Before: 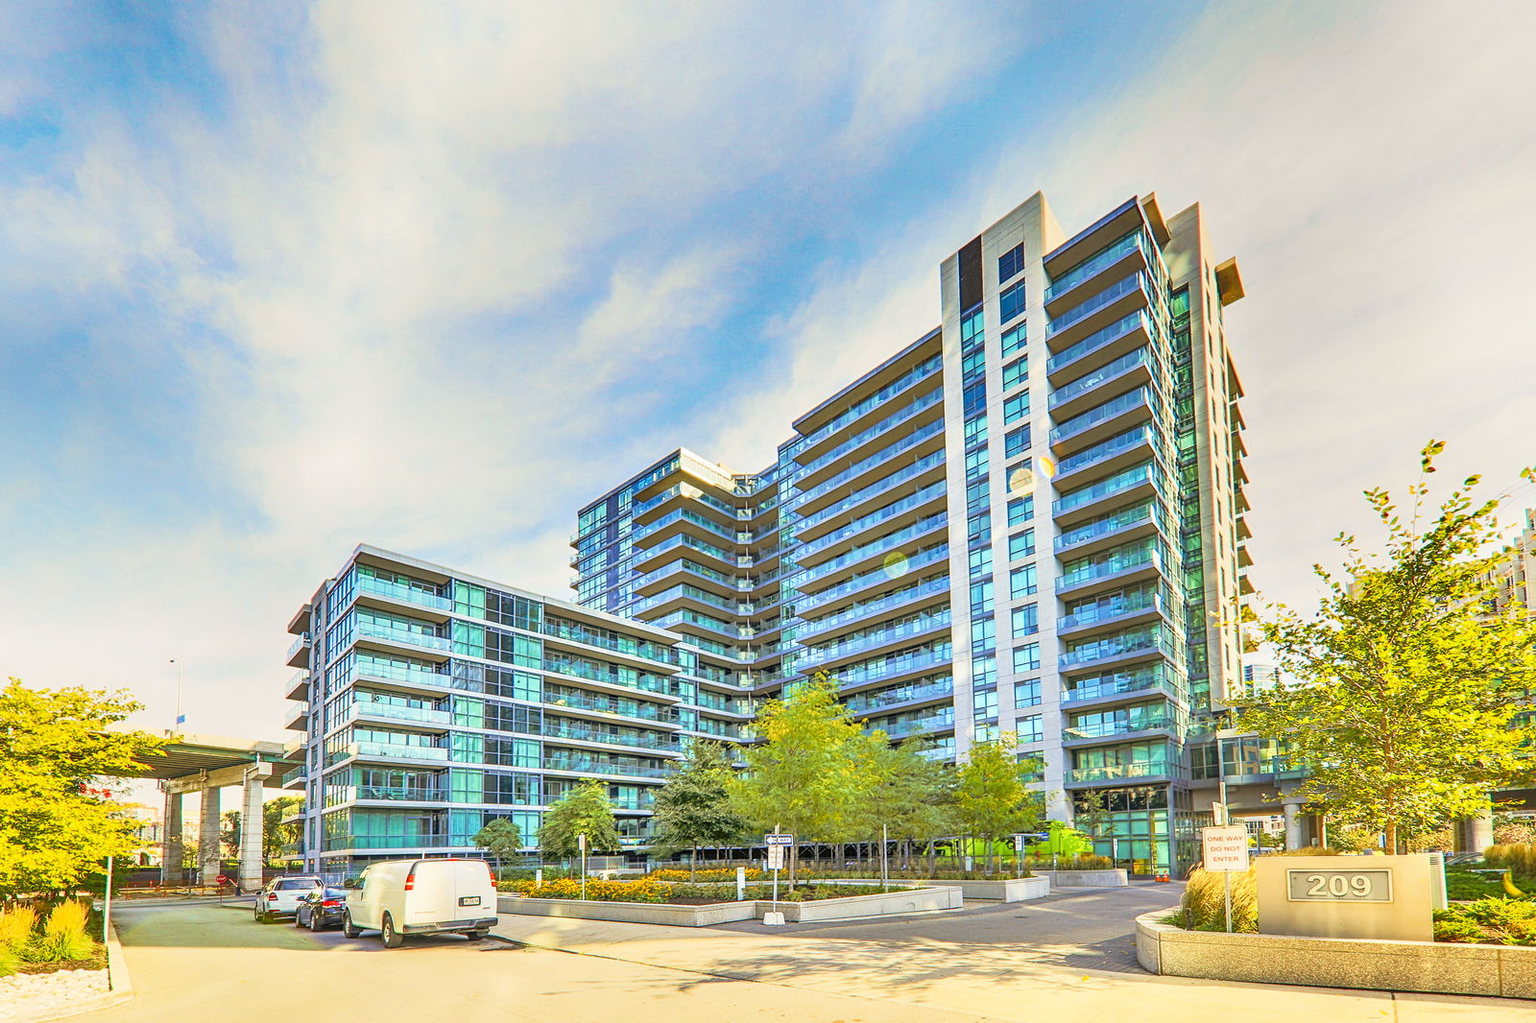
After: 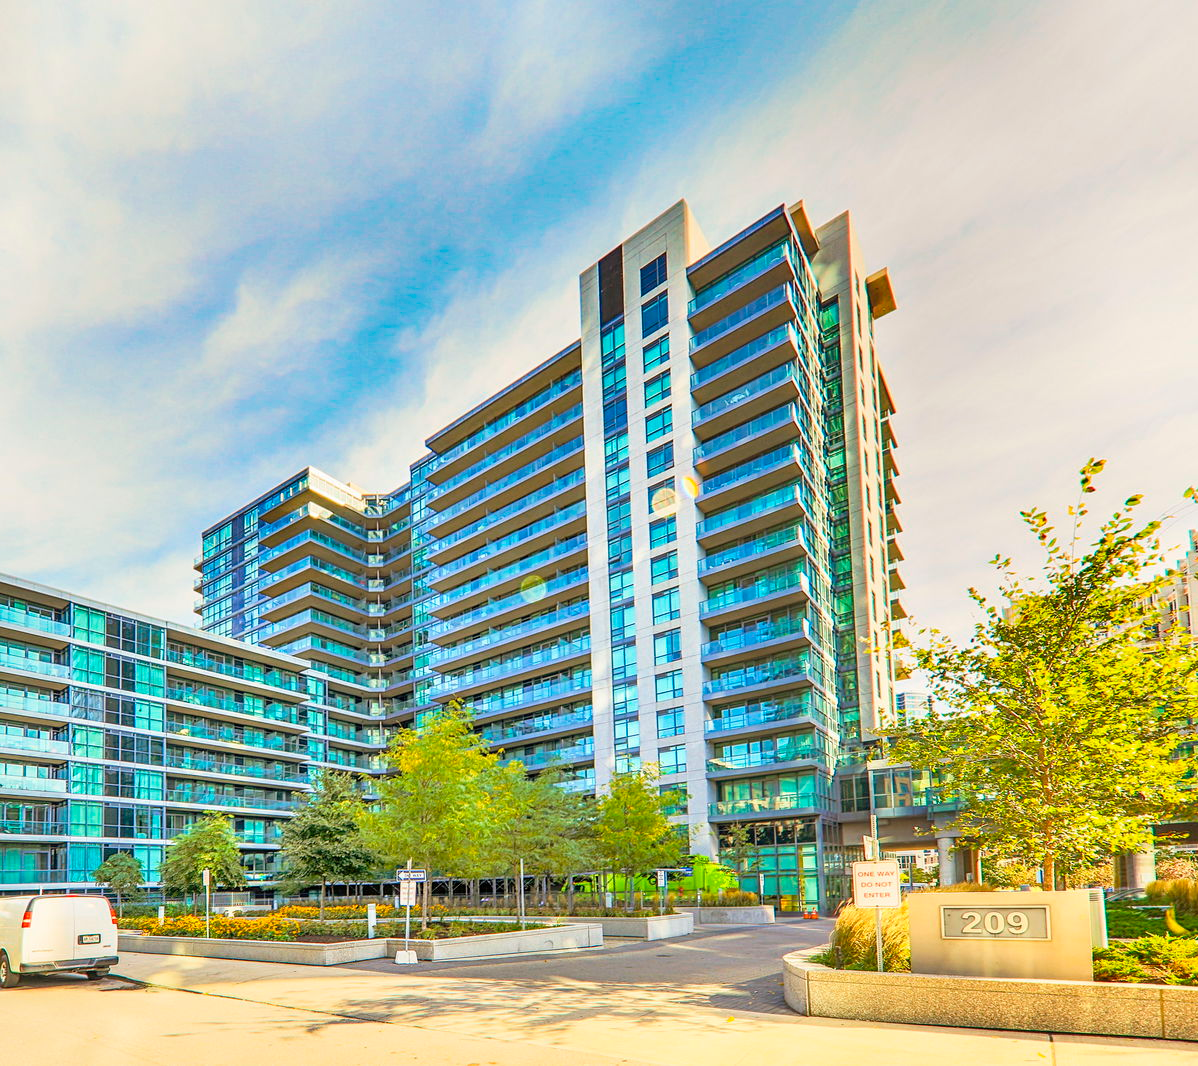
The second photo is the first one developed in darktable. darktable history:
crop and rotate: left 25.069%
